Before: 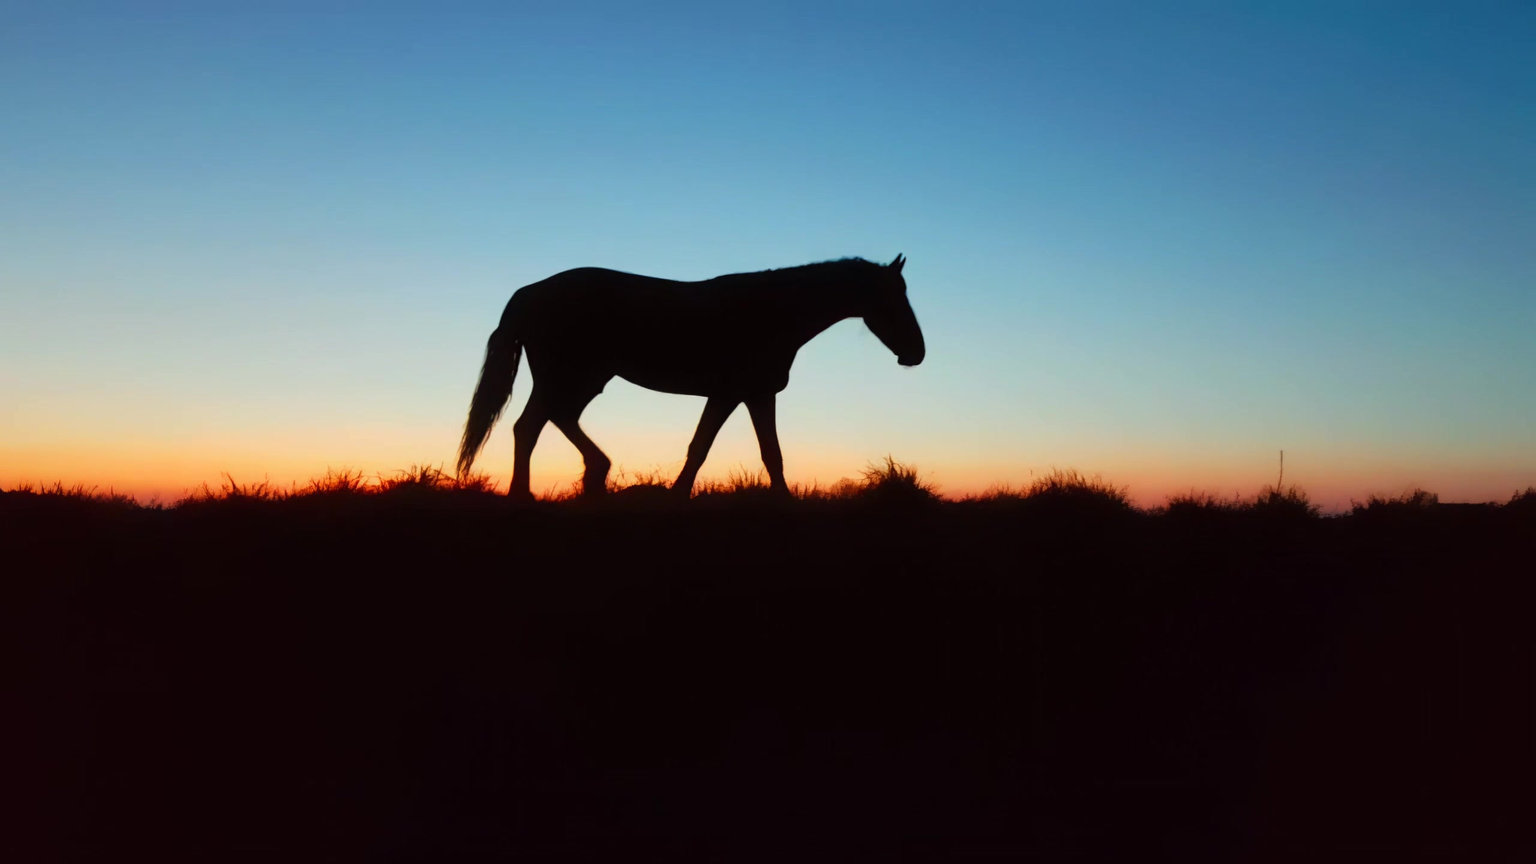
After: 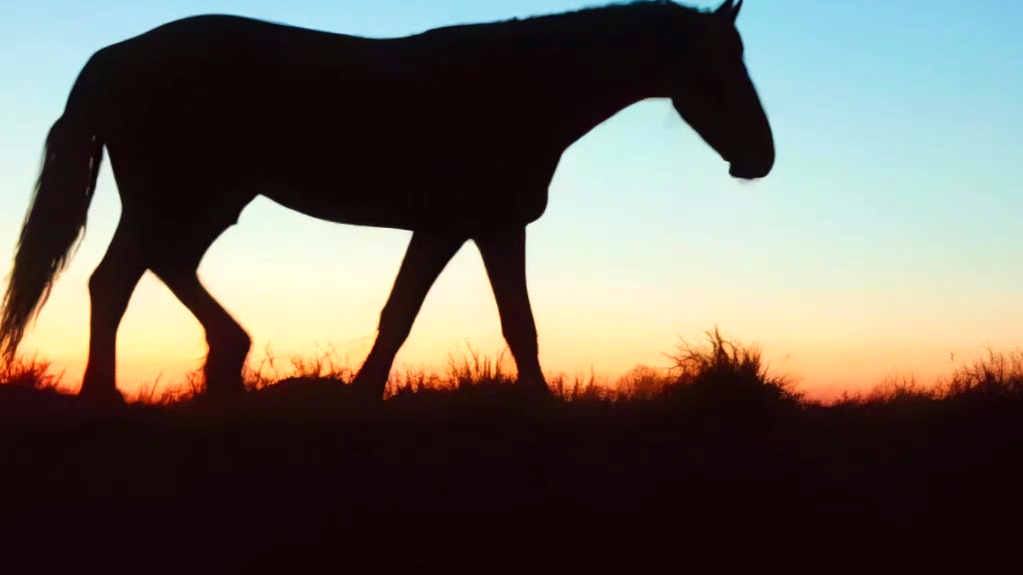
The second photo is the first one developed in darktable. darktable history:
exposure: exposure 0.493 EV, compensate highlight preservation false
velvia: on, module defaults
crop: left 30%, top 30%, right 30%, bottom 30%
